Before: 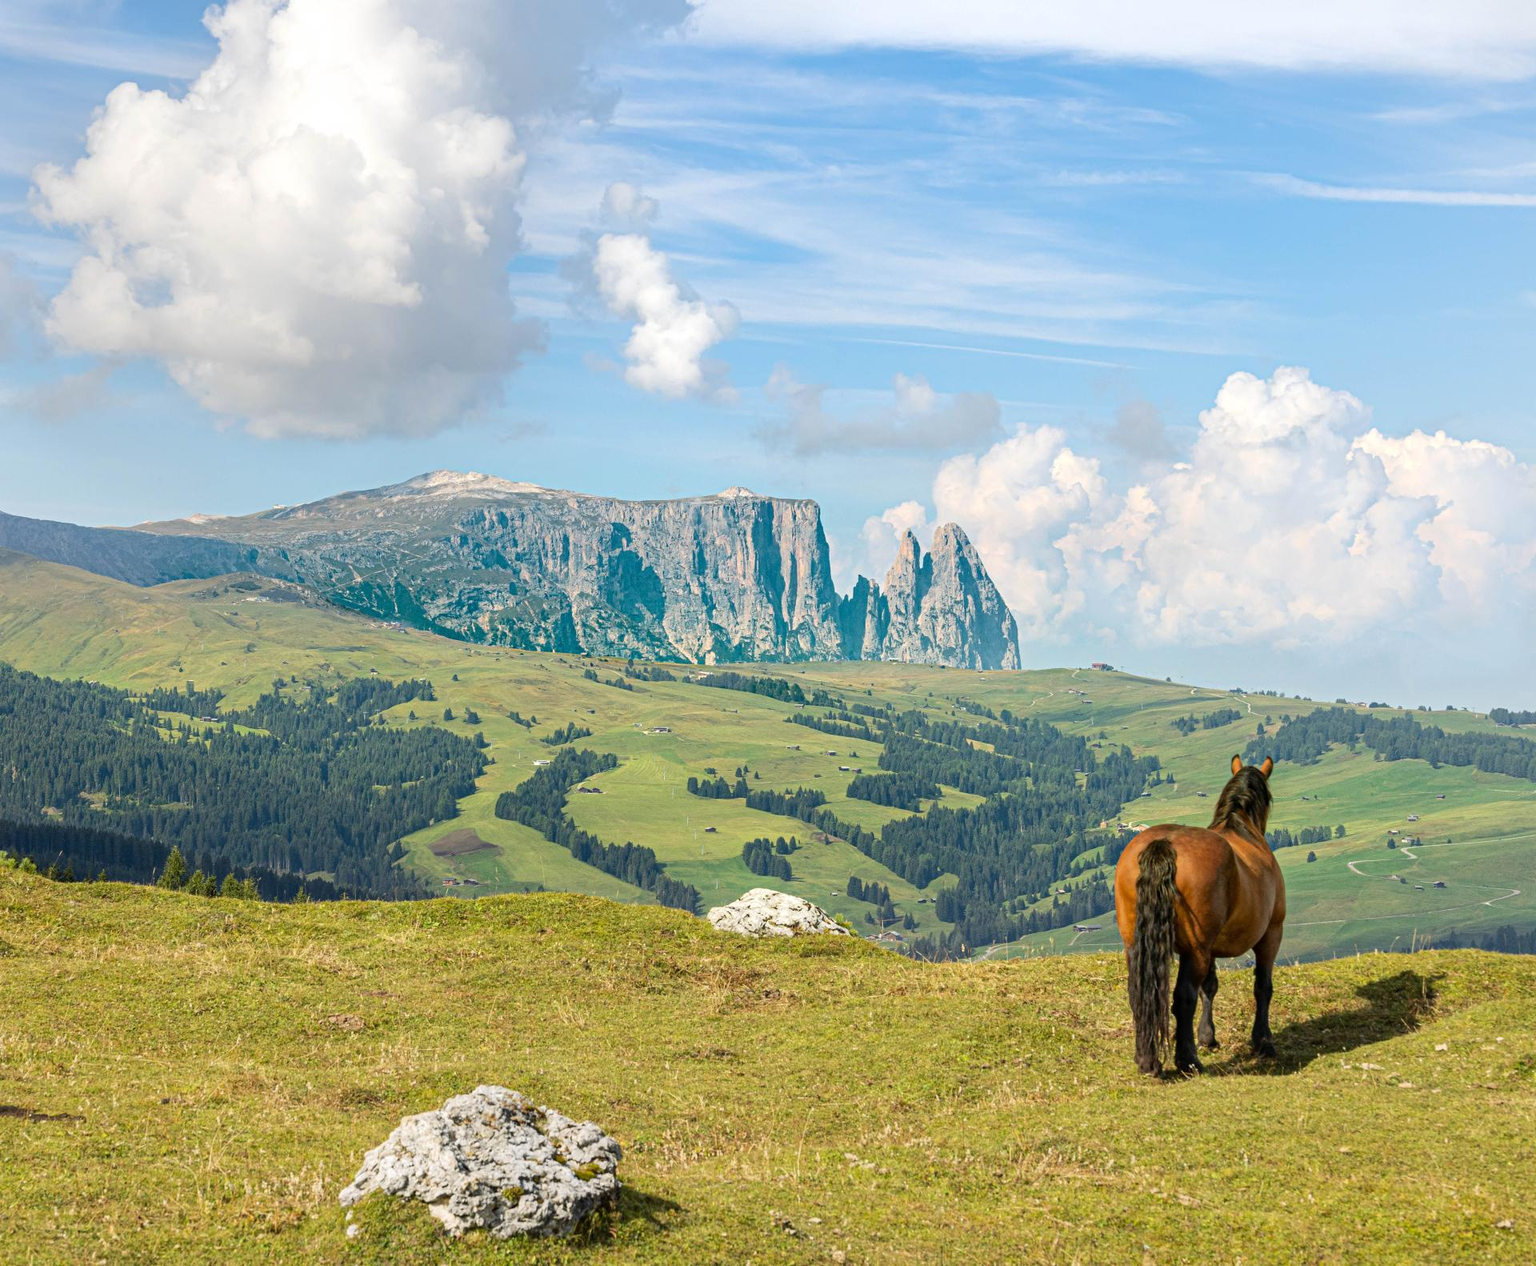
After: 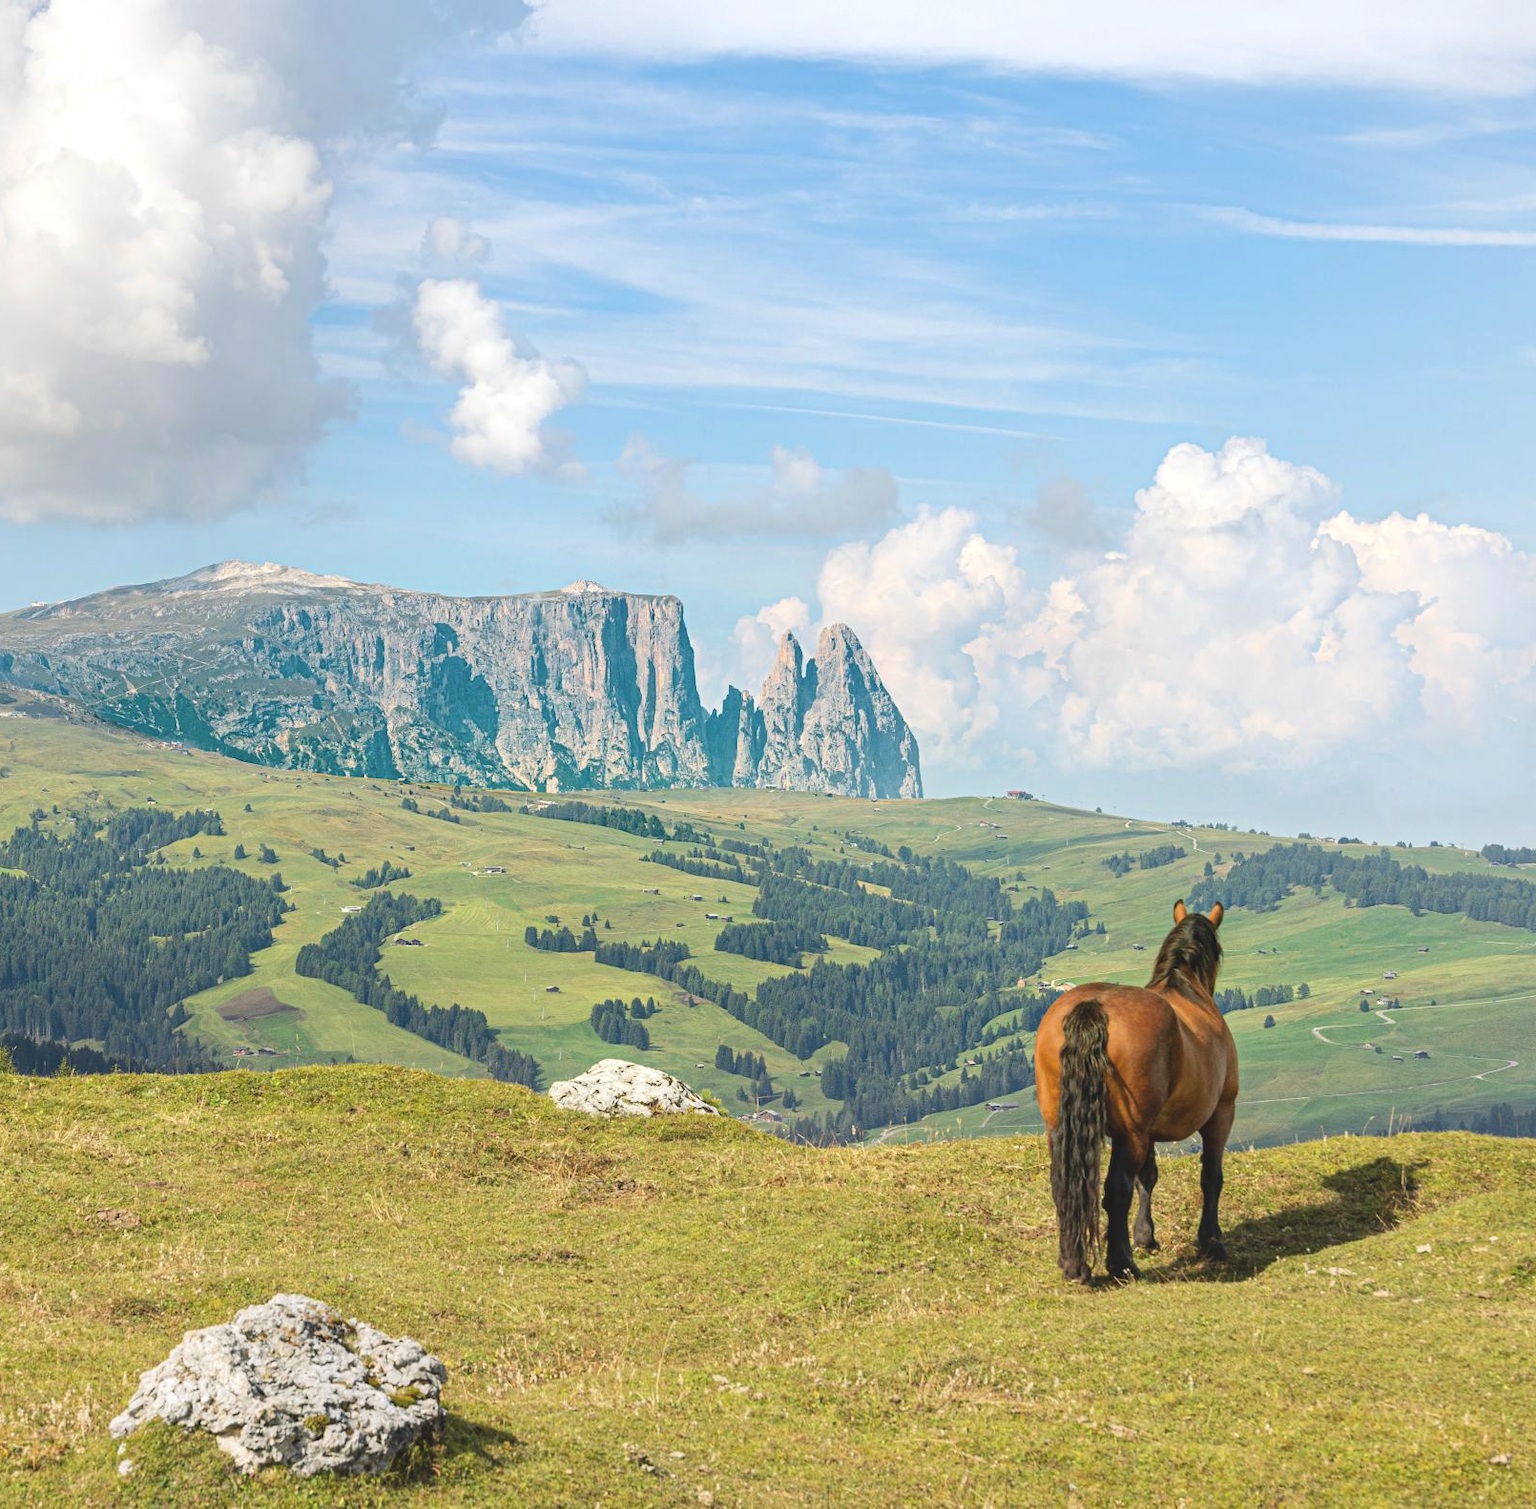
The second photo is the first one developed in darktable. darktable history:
crop: left 16.145%
color balance: lift [1.007, 1, 1, 1], gamma [1.097, 1, 1, 1]
